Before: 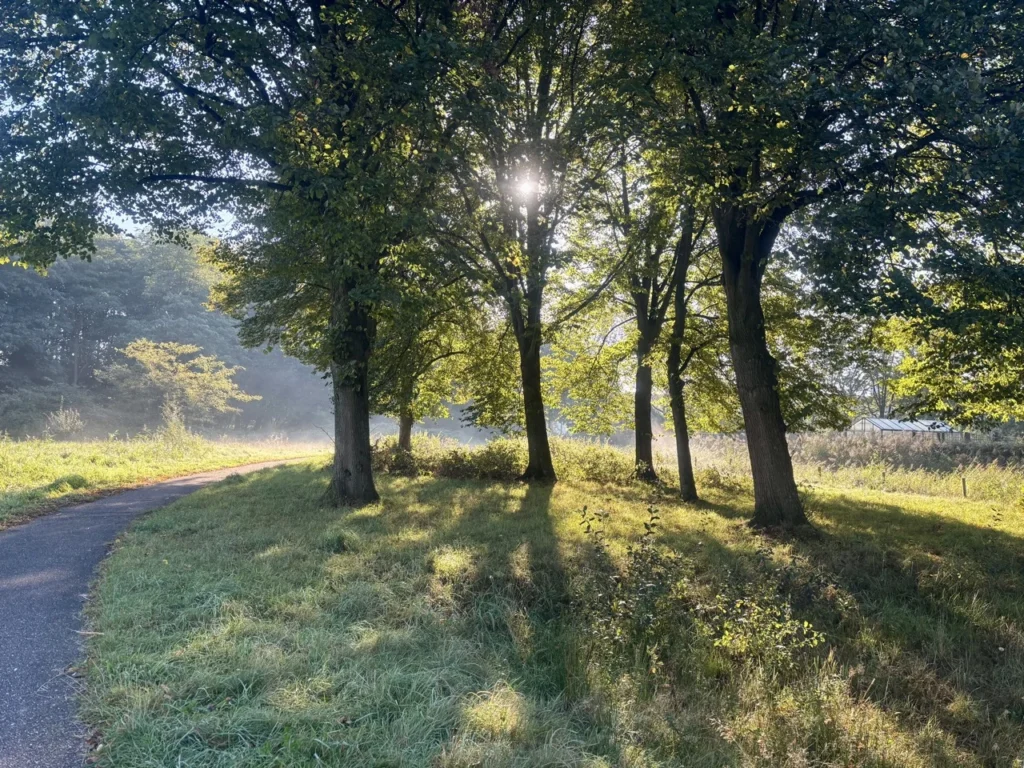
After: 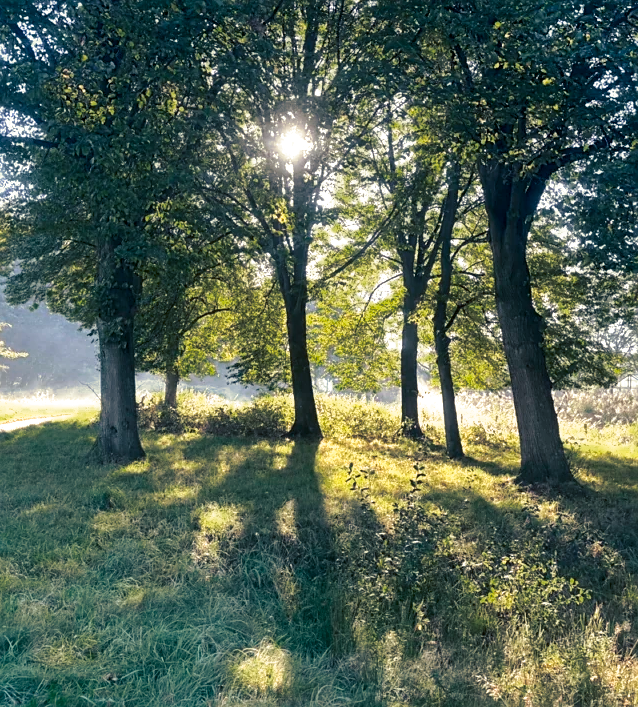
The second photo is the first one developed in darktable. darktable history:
local contrast: mode bilateral grid, contrast 20, coarseness 50, detail 120%, midtone range 0.2
sharpen: radius 1.864, amount 0.398, threshold 1.271
crop and rotate: left 22.918%, top 5.629%, right 14.711%, bottom 2.247%
shadows and highlights: low approximation 0.01, soften with gaussian
split-toning: shadows › hue 216°, shadows › saturation 1, highlights › hue 57.6°, balance -33.4
tone equalizer: -8 EV -1.84 EV, -7 EV -1.16 EV, -6 EV -1.62 EV, smoothing diameter 25%, edges refinement/feathering 10, preserve details guided filter
exposure: exposure 0.556 EV, compensate highlight preservation false
color zones: curves: ch0 [(0.25, 0.5) (0.347, 0.092) (0.75, 0.5)]; ch1 [(0.25, 0.5) (0.33, 0.51) (0.75, 0.5)]
